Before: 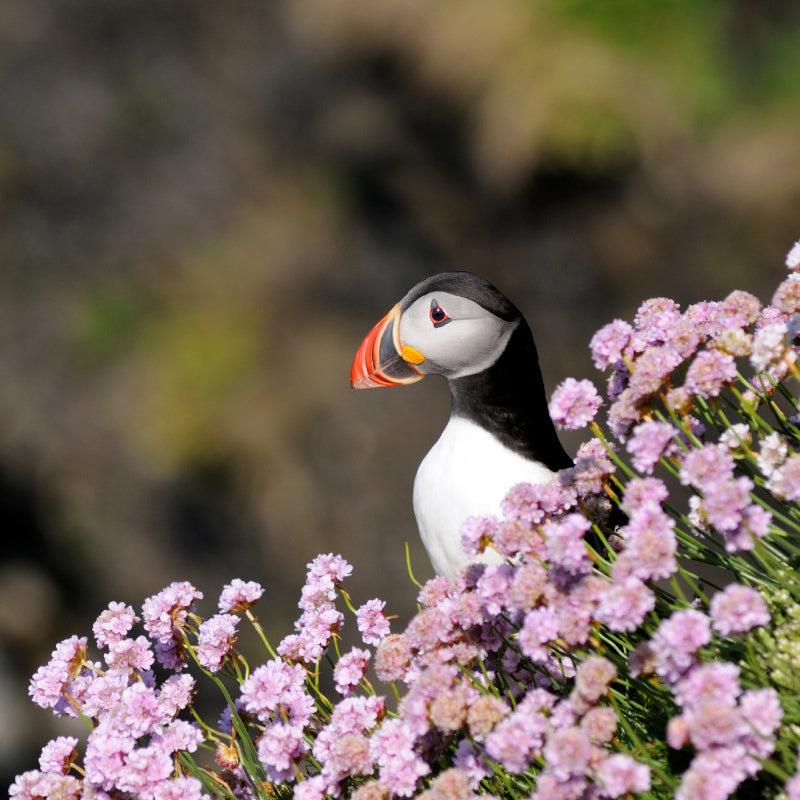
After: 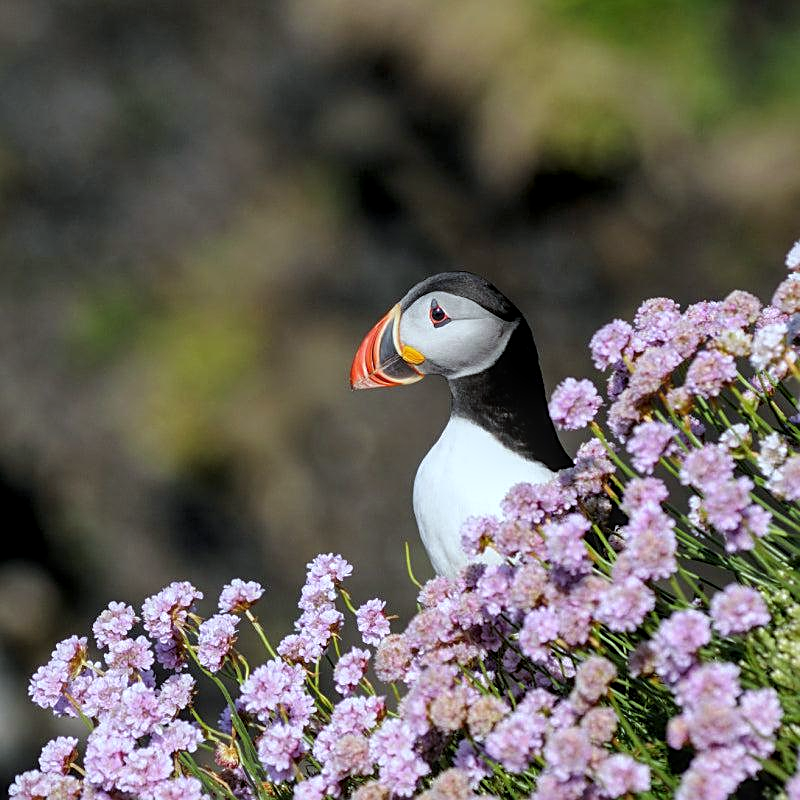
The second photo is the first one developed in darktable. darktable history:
exposure: compensate highlight preservation false
local contrast: on, module defaults
sharpen: on, module defaults
white balance: red 0.925, blue 1.046
